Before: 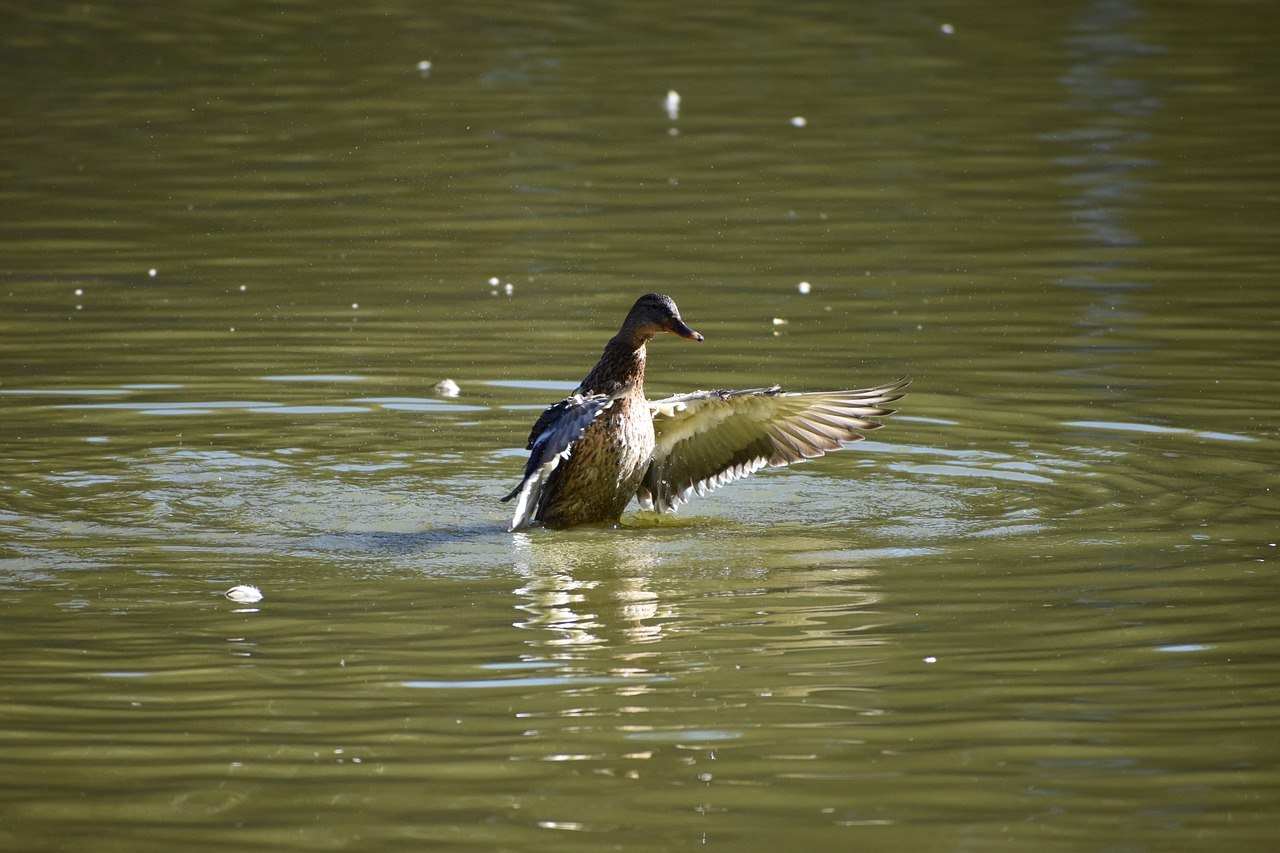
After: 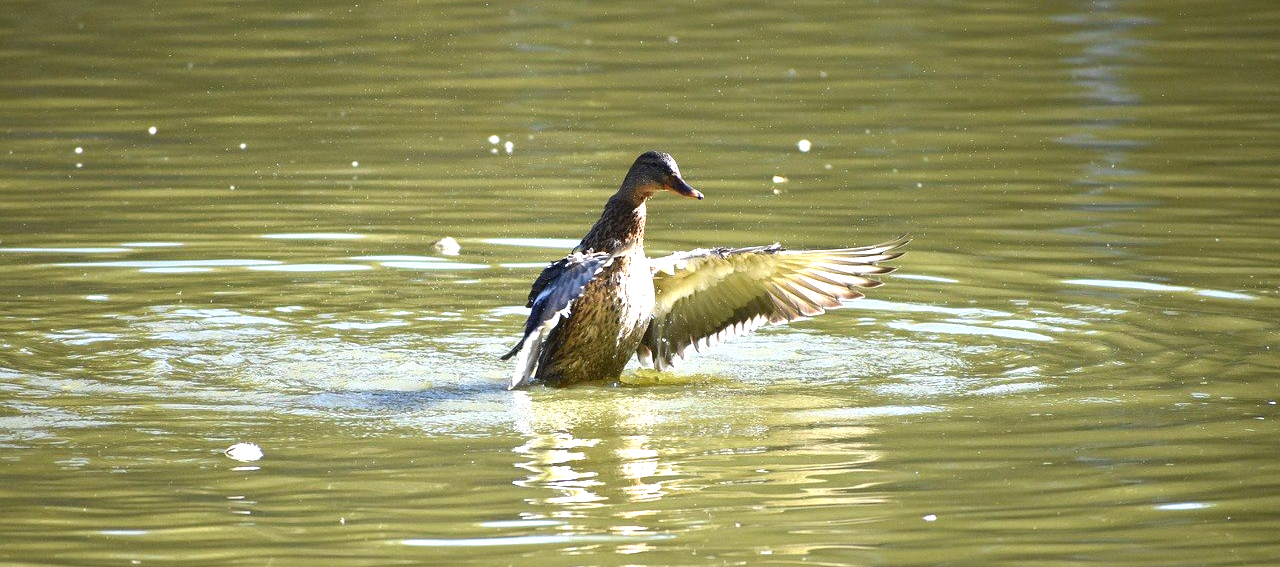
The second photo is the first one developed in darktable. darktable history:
exposure: black level correction 0, exposure 1.2 EV, compensate exposure bias true, compensate highlight preservation false
crop: top 16.727%, bottom 16.727%
